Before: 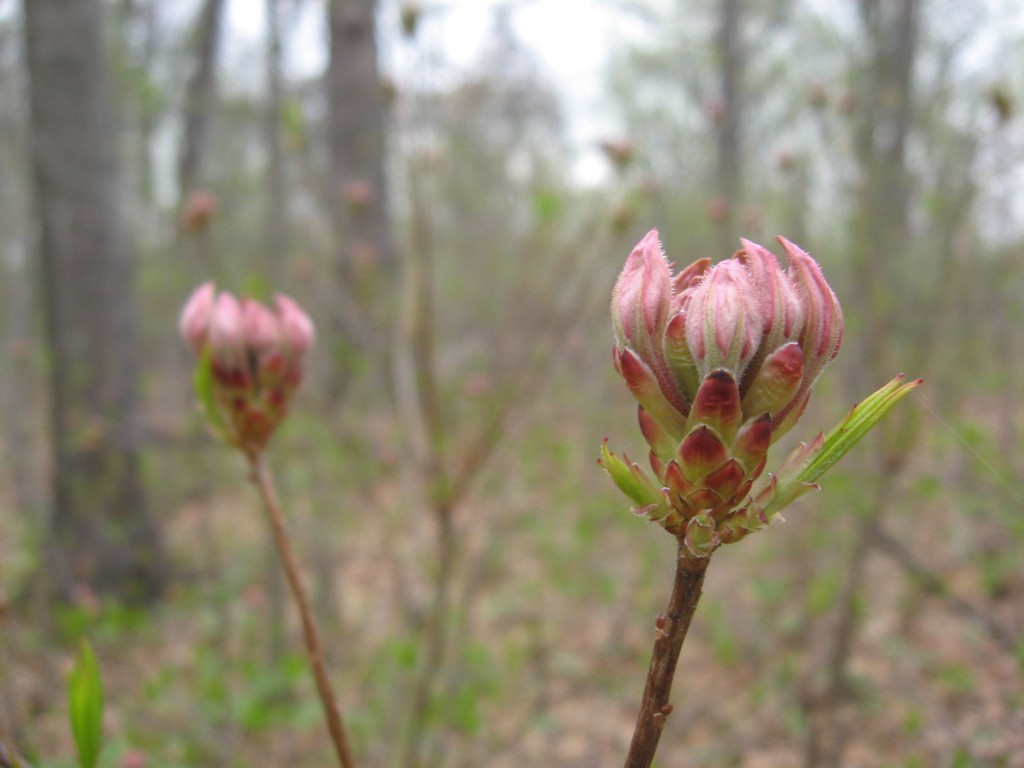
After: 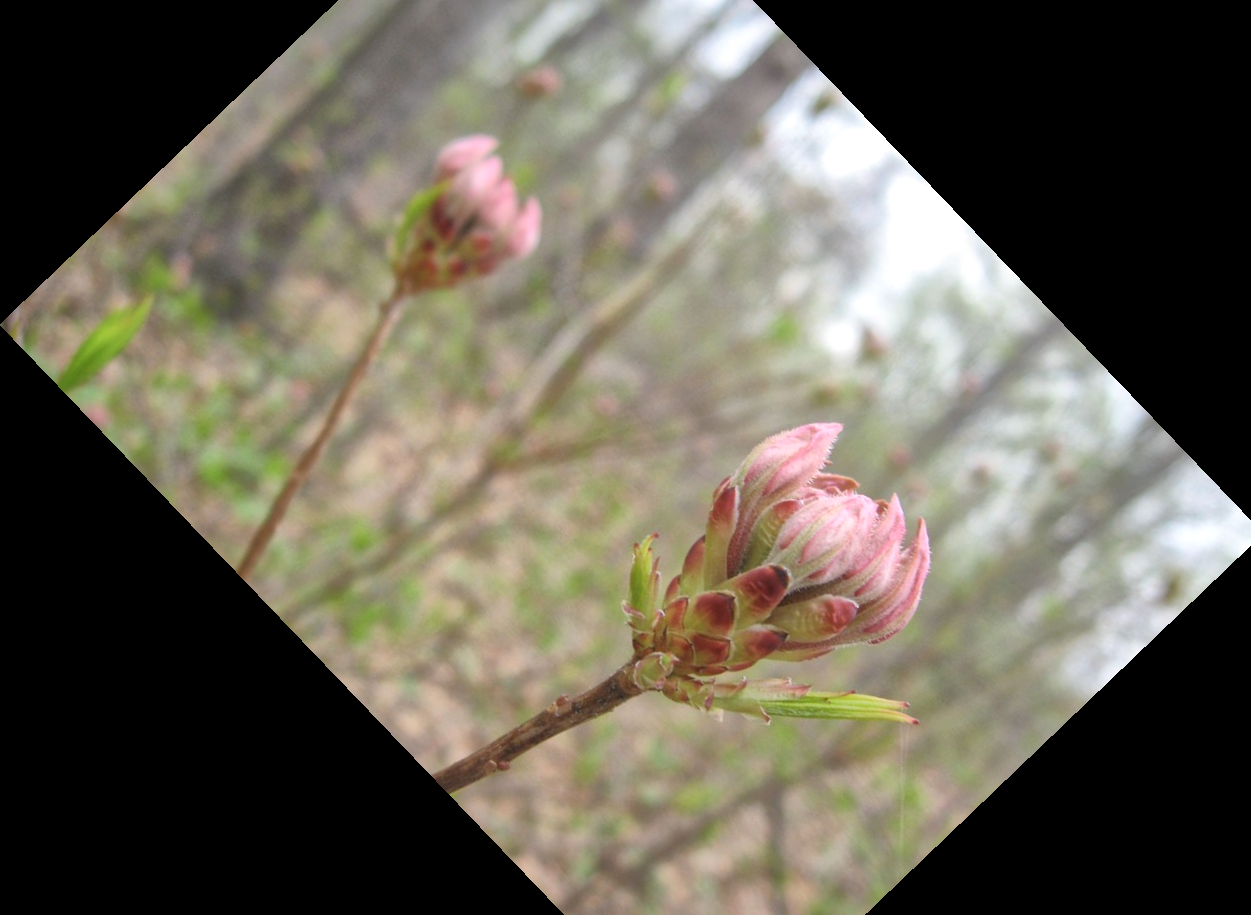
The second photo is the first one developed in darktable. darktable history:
global tonemap: drago (1, 100), detail 1
crop and rotate: angle -46.26°, top 16.234%, right 0.912%, bottom 11.704%
